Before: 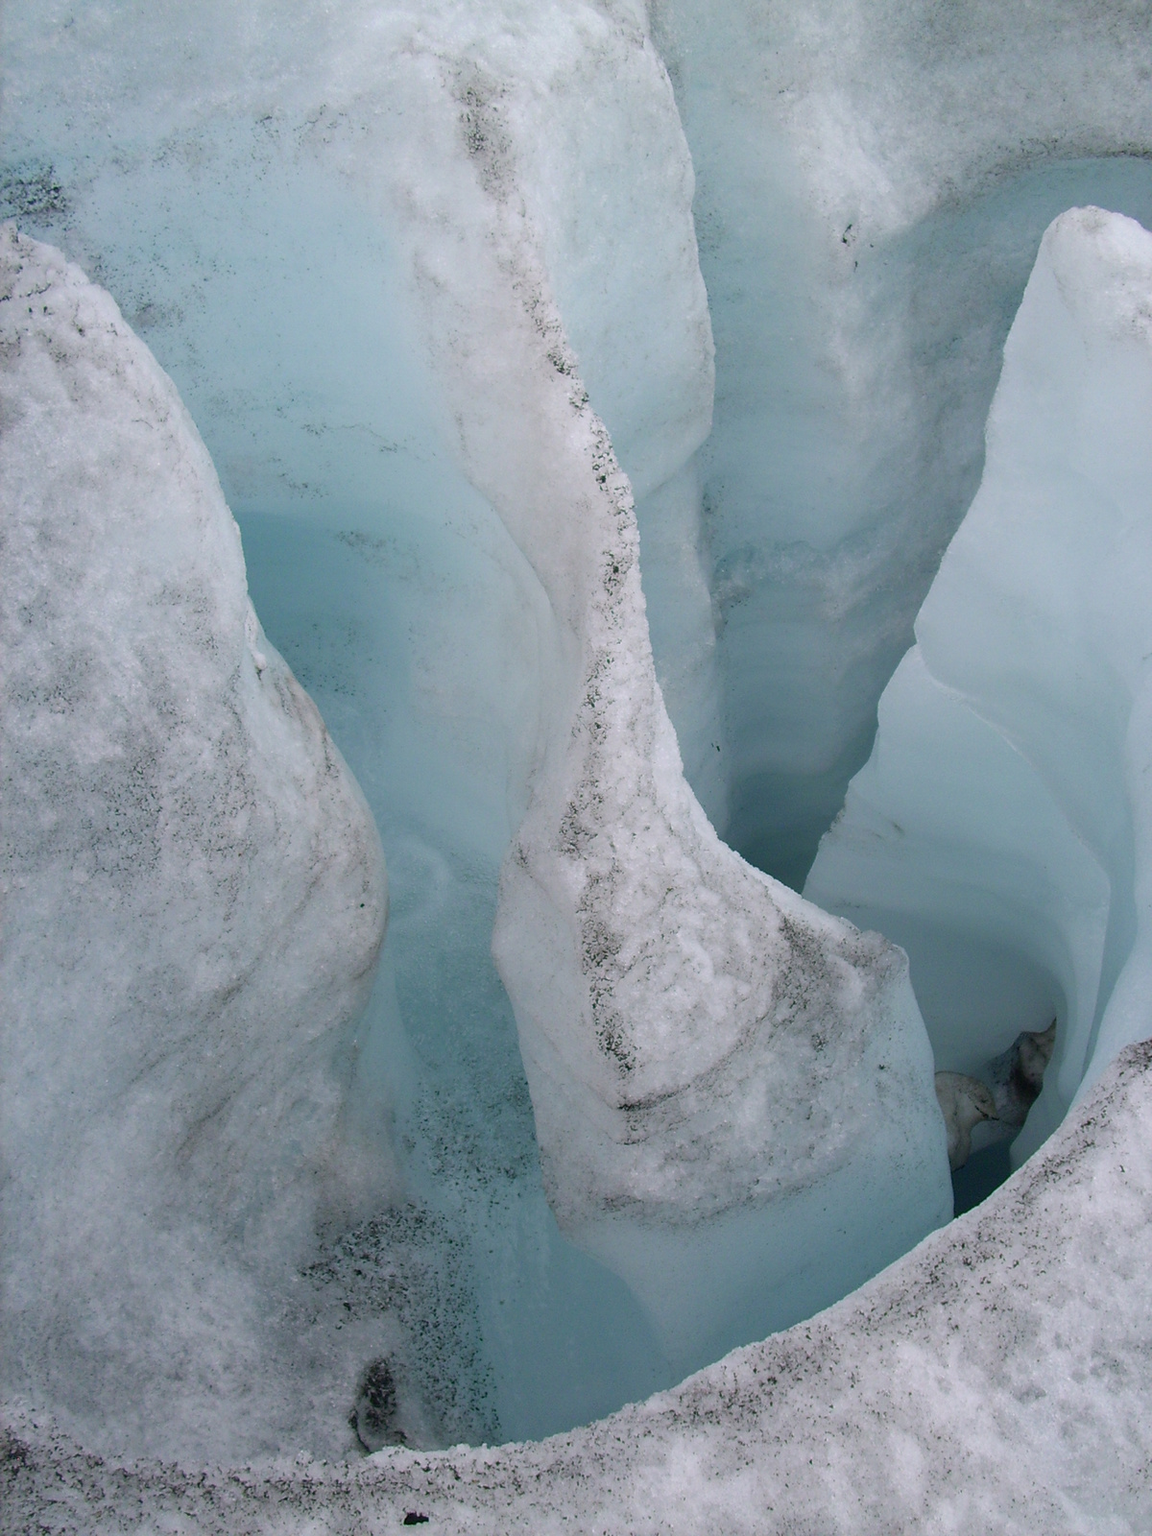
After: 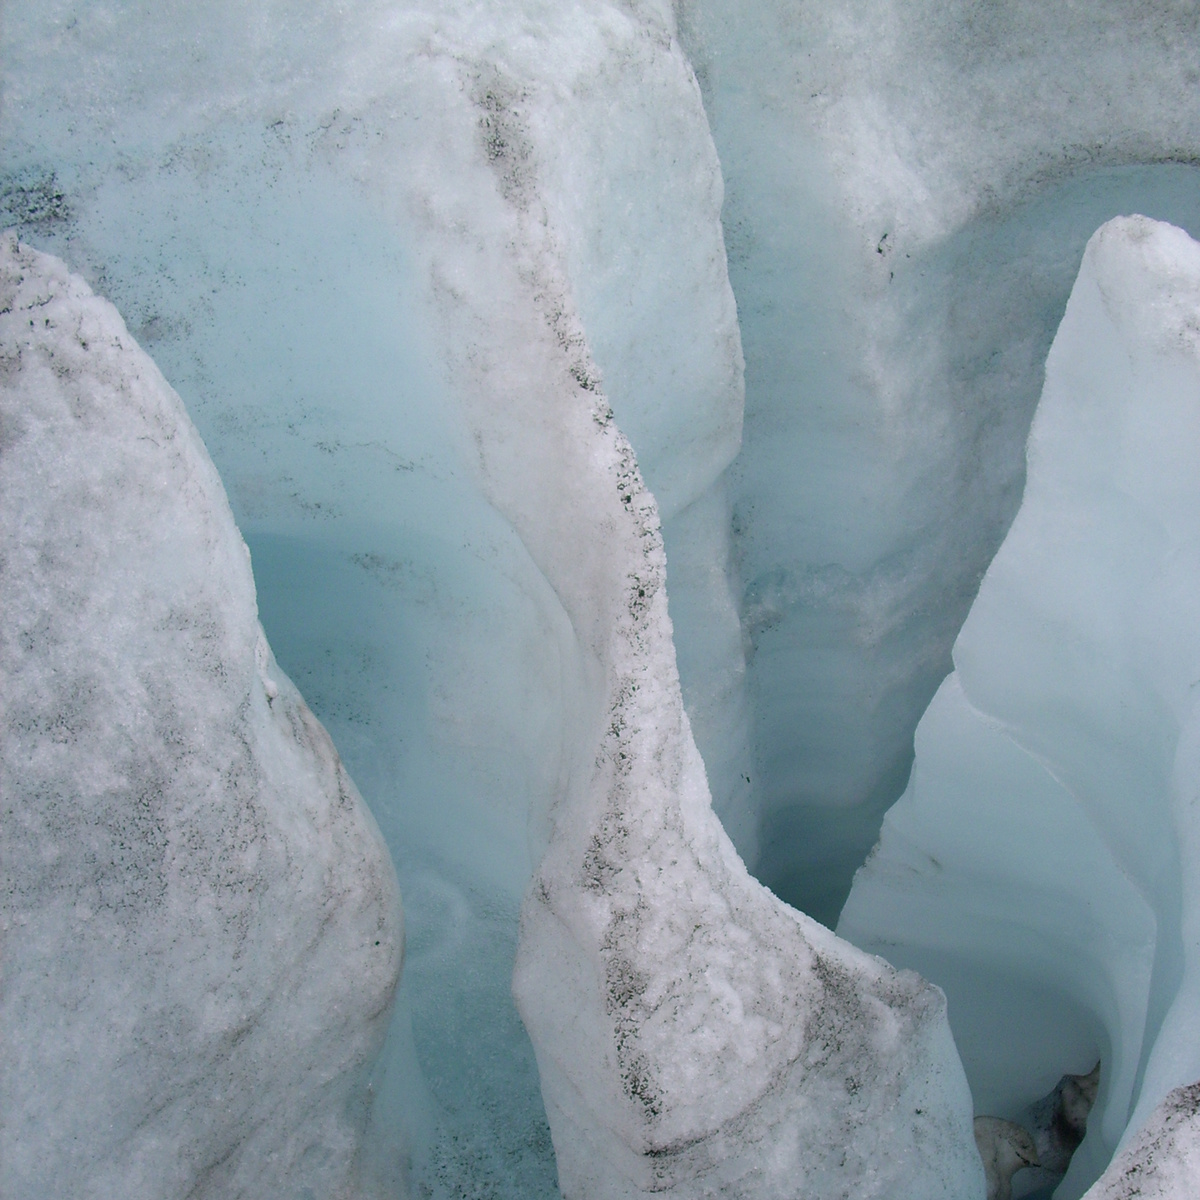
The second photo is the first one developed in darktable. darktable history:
tone equalizer: luminance estimator HSV value / RGB max
crop: bottom 24.983%
